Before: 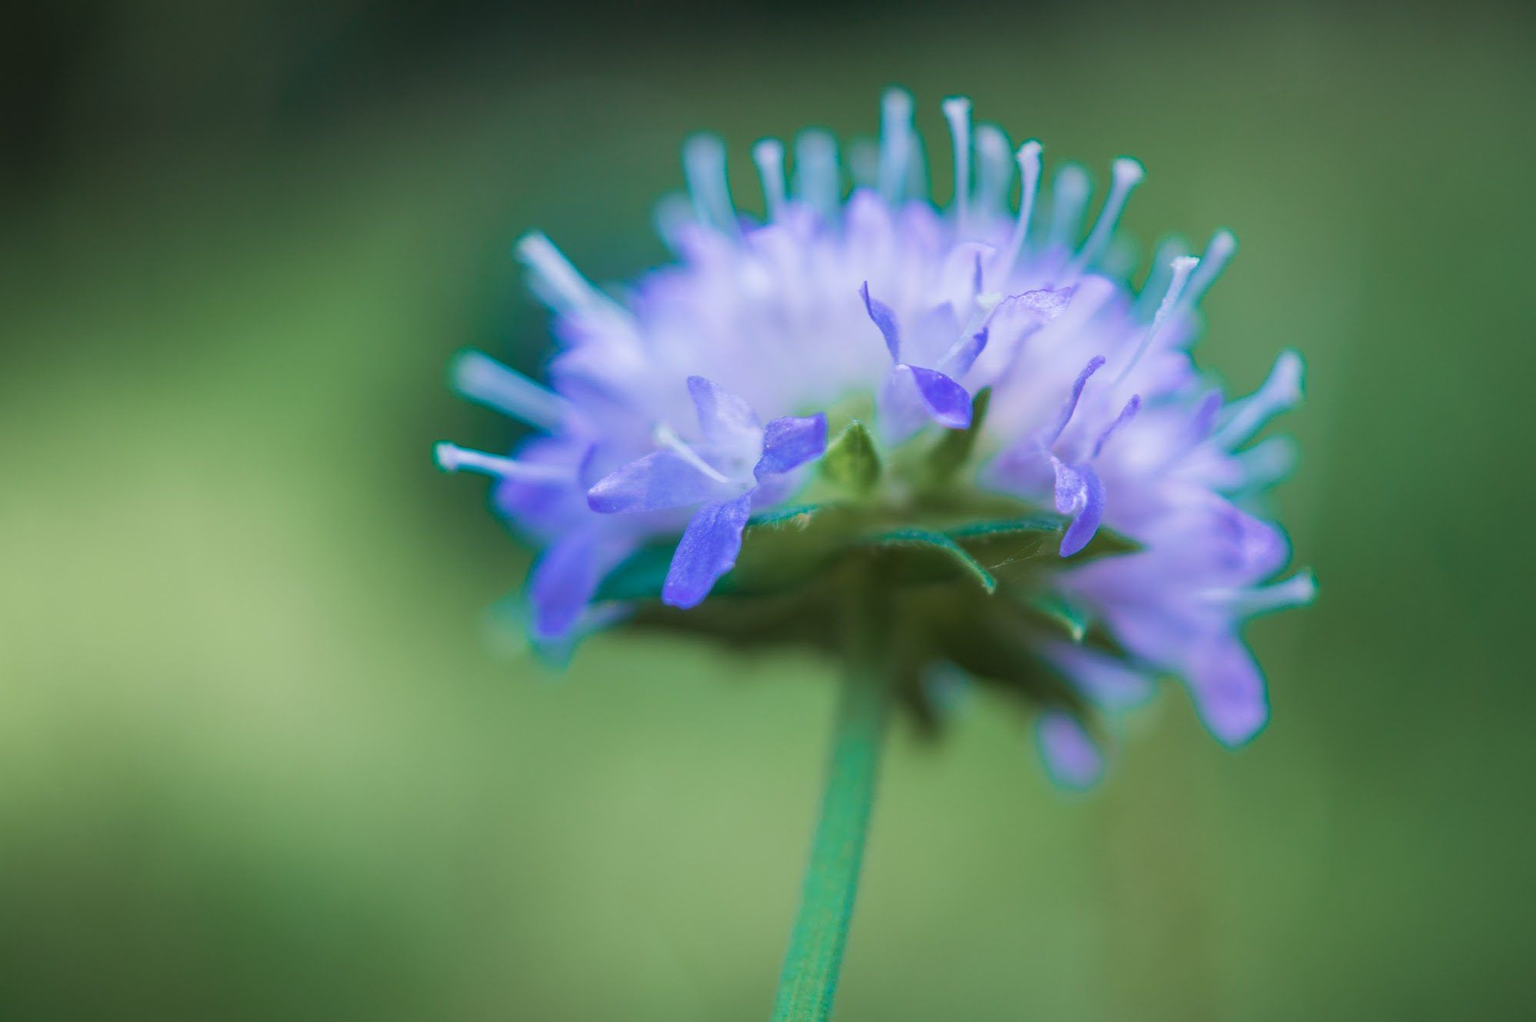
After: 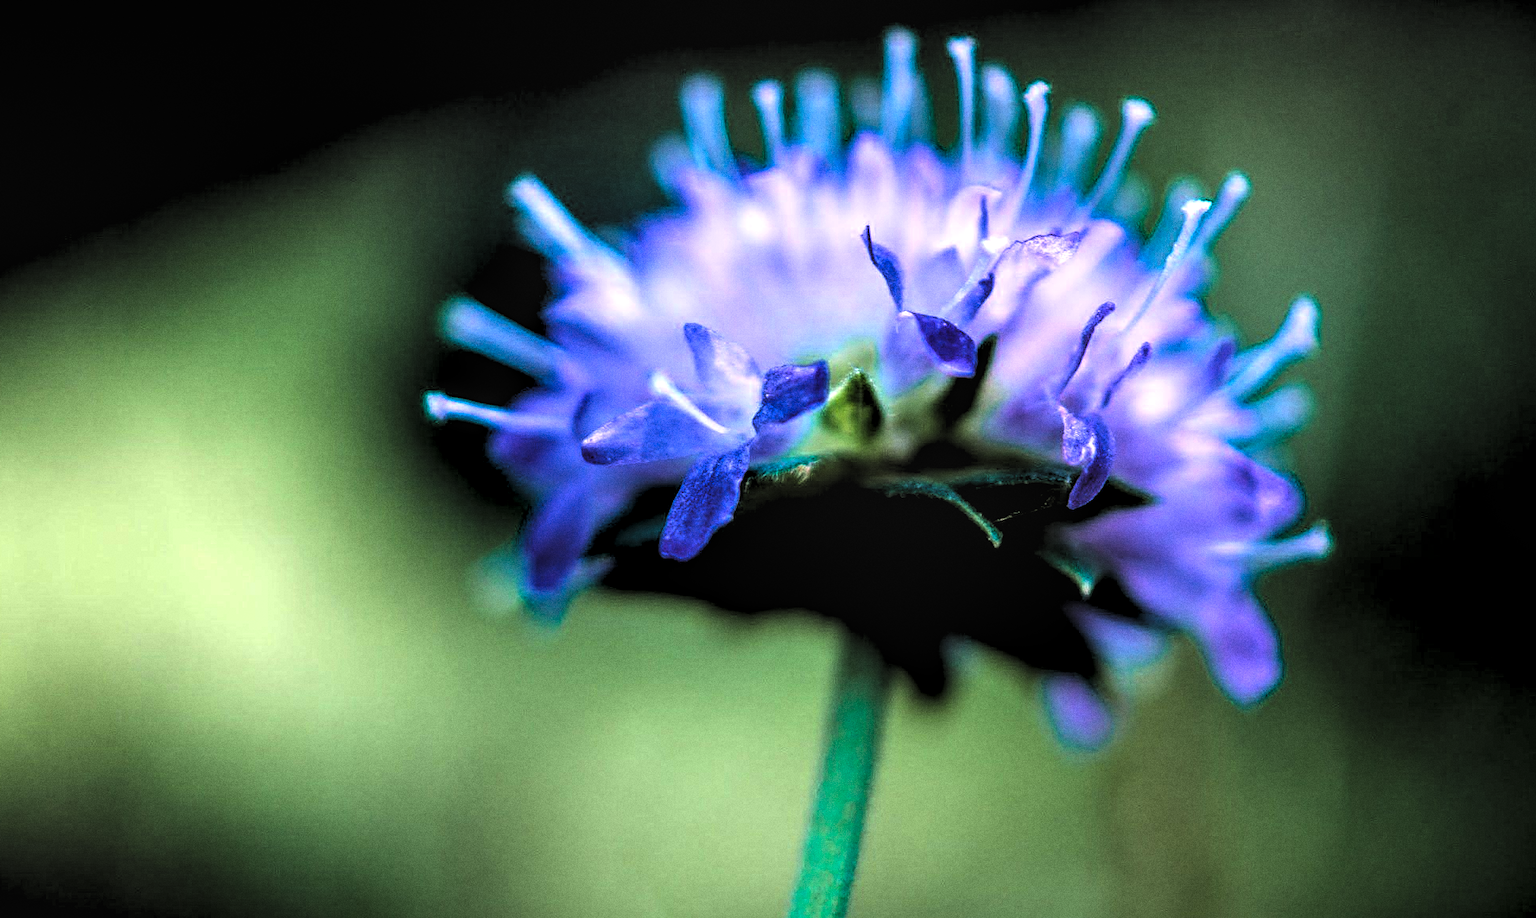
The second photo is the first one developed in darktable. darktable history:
white balance: red 1.066, blue 1.119
sharpen: on, module defaults
local contrast: on, module defaults
levels: levels [0.514, 0.759, 1]
crop: left 1.507%, top 6.147%, right 1.379%, bottom 6.637%
grain: coarseness 0.09 ISO
exposure: black level correction 0, exposure 1.015 EV, compensate exposure bias true, compensate highlight preservation false
color zones: curves: ch0 [(0, 0.613) (0.01, 0.613) (0.245, 0.448) (0.498, 0.529) (0.642, 0.665) (0.879, 0.777) (0.99, 0.613)]; ch1 [(0, 0) (0.143, 0) (0.286, 0) (0.429, 0) (0.571, 0) (0.714, 0) (0.857, 0)], mix -138.01%
